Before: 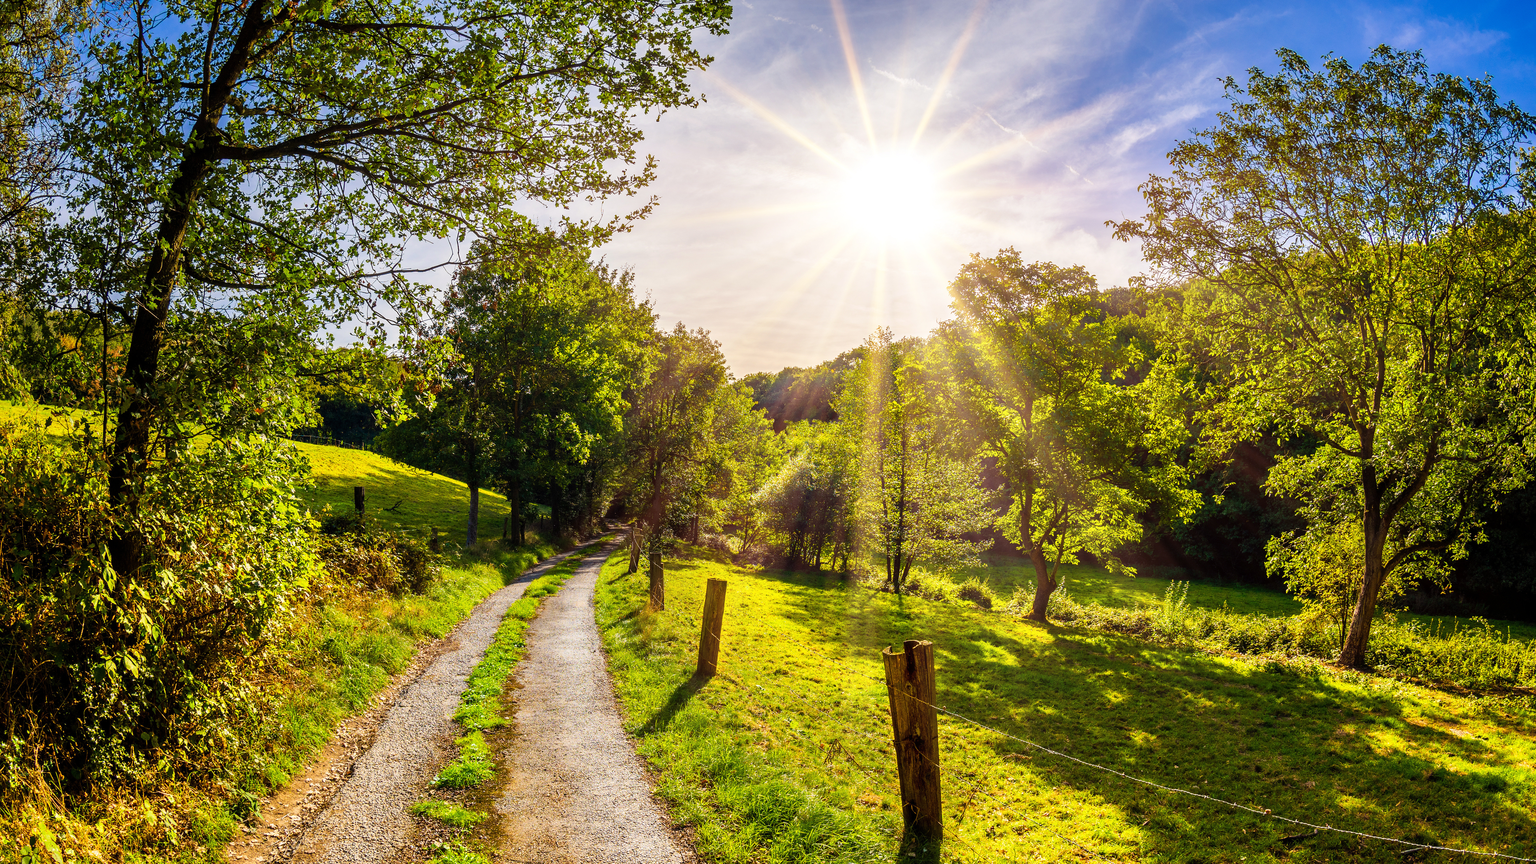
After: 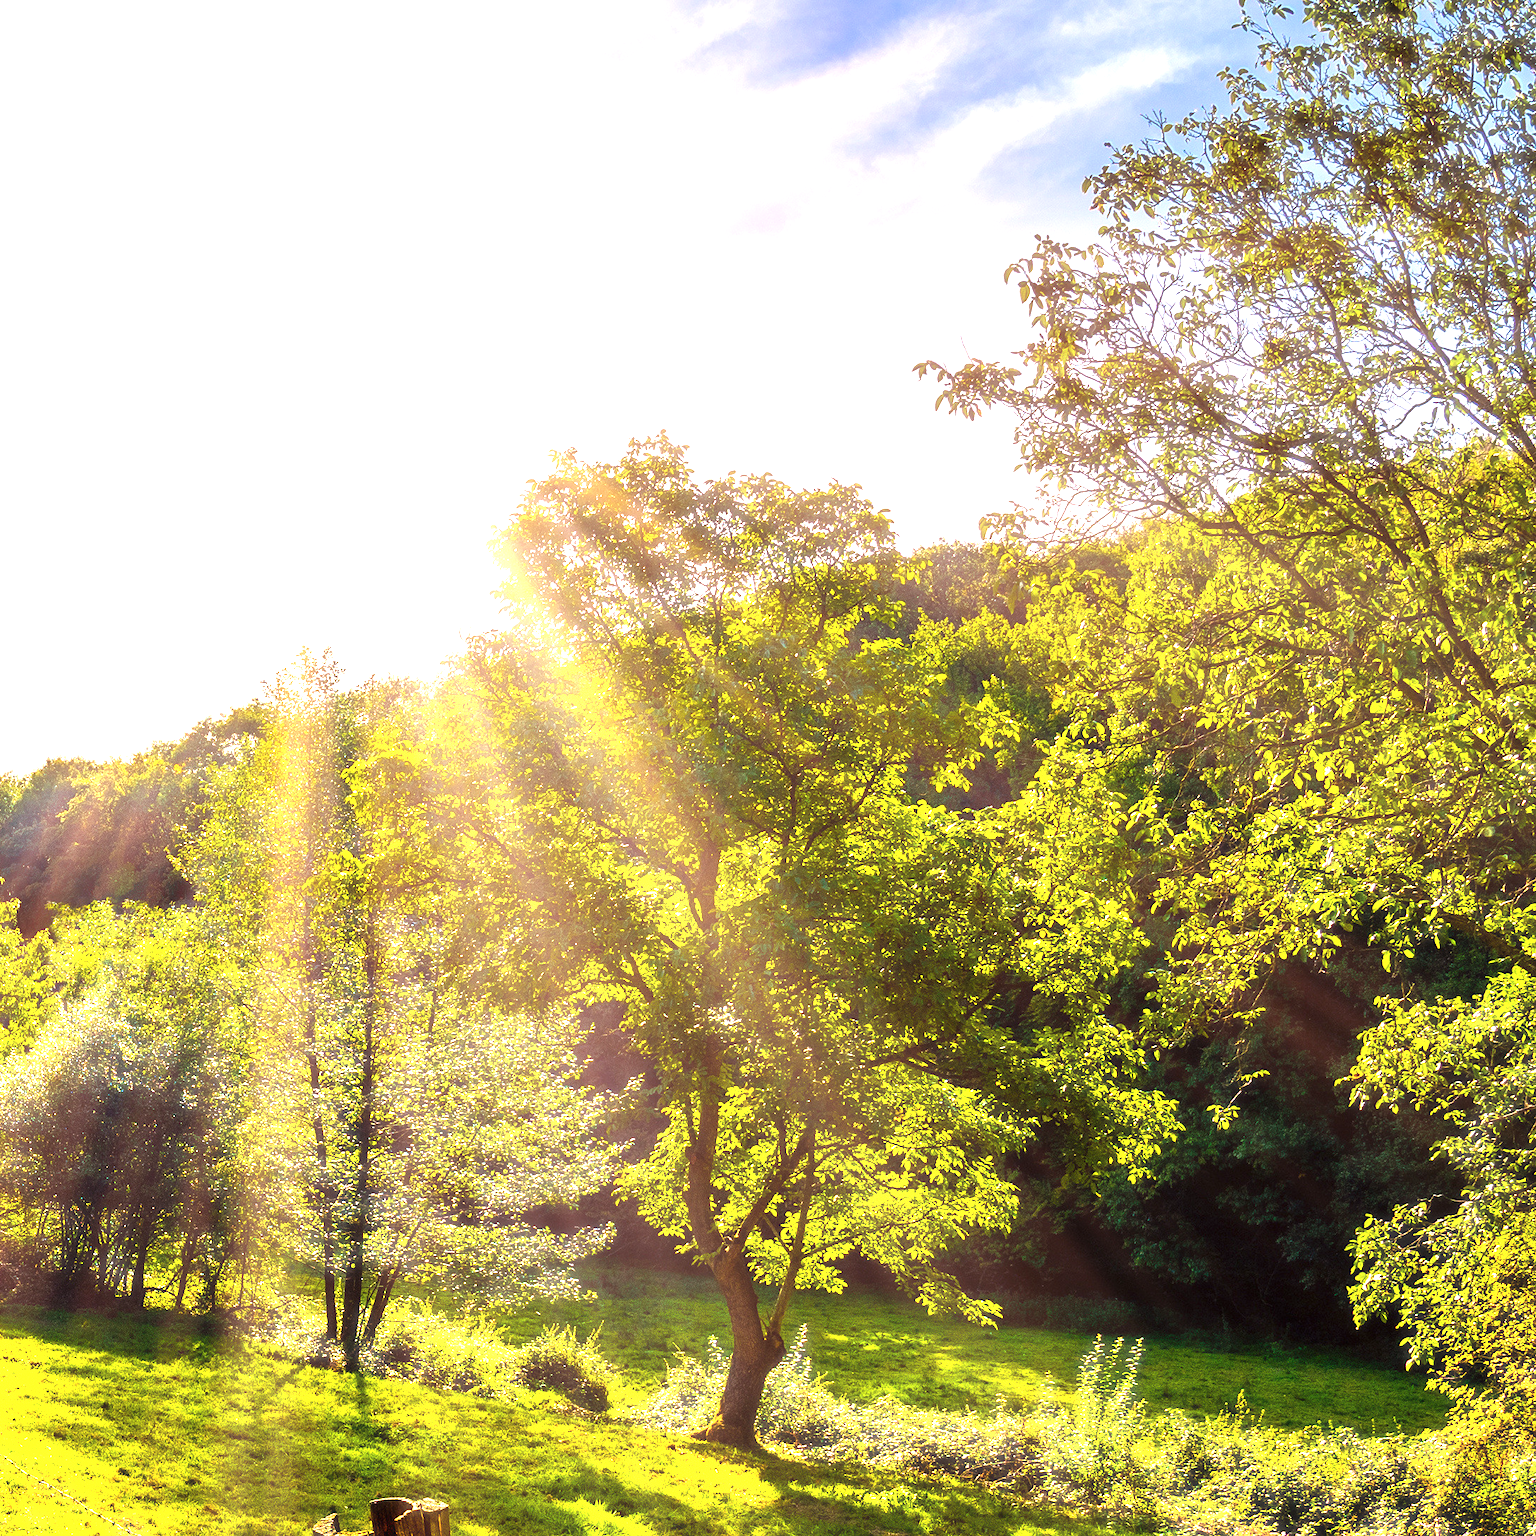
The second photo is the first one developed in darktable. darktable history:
crop and rotate: left 49.936%, top 10.094%, right 13.136%, bottom 24.256%
exposure: black level correction 0, exposure 0.9 EV, compensate highlight preservation false
haze removal: strength -0.1, adaptive false
